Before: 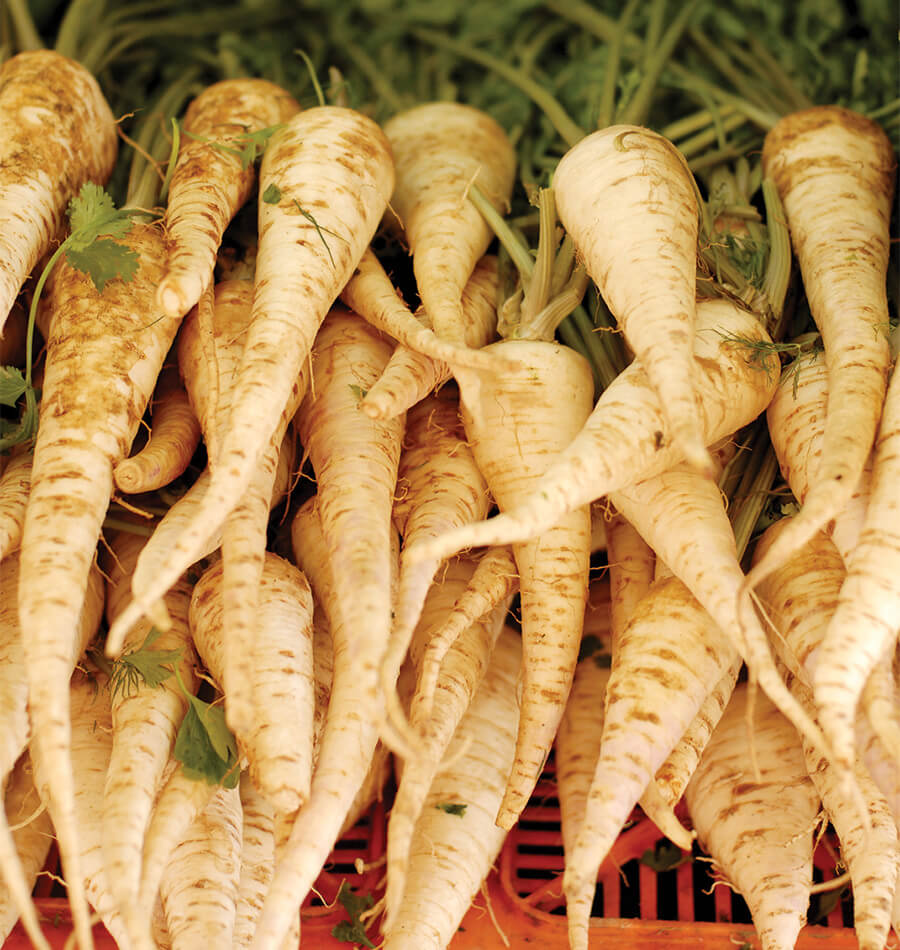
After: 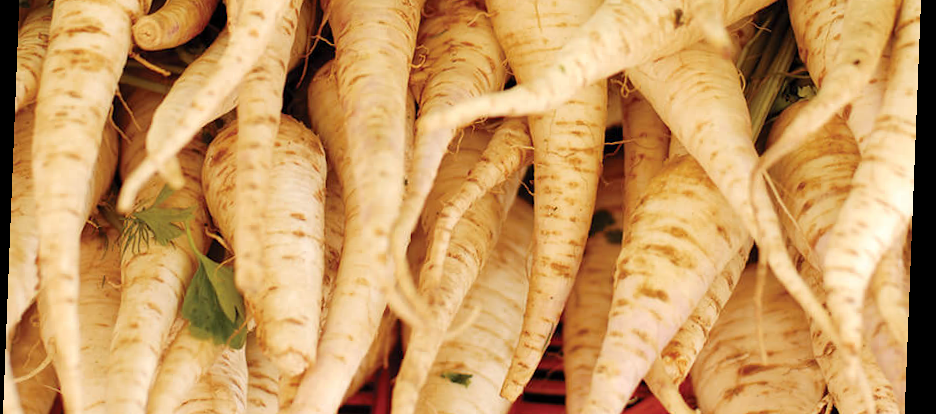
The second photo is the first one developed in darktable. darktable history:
rotate and perspective: rotation 2.27°, automatic cropping off
crop: top 45.551%, bottom 12.262%
